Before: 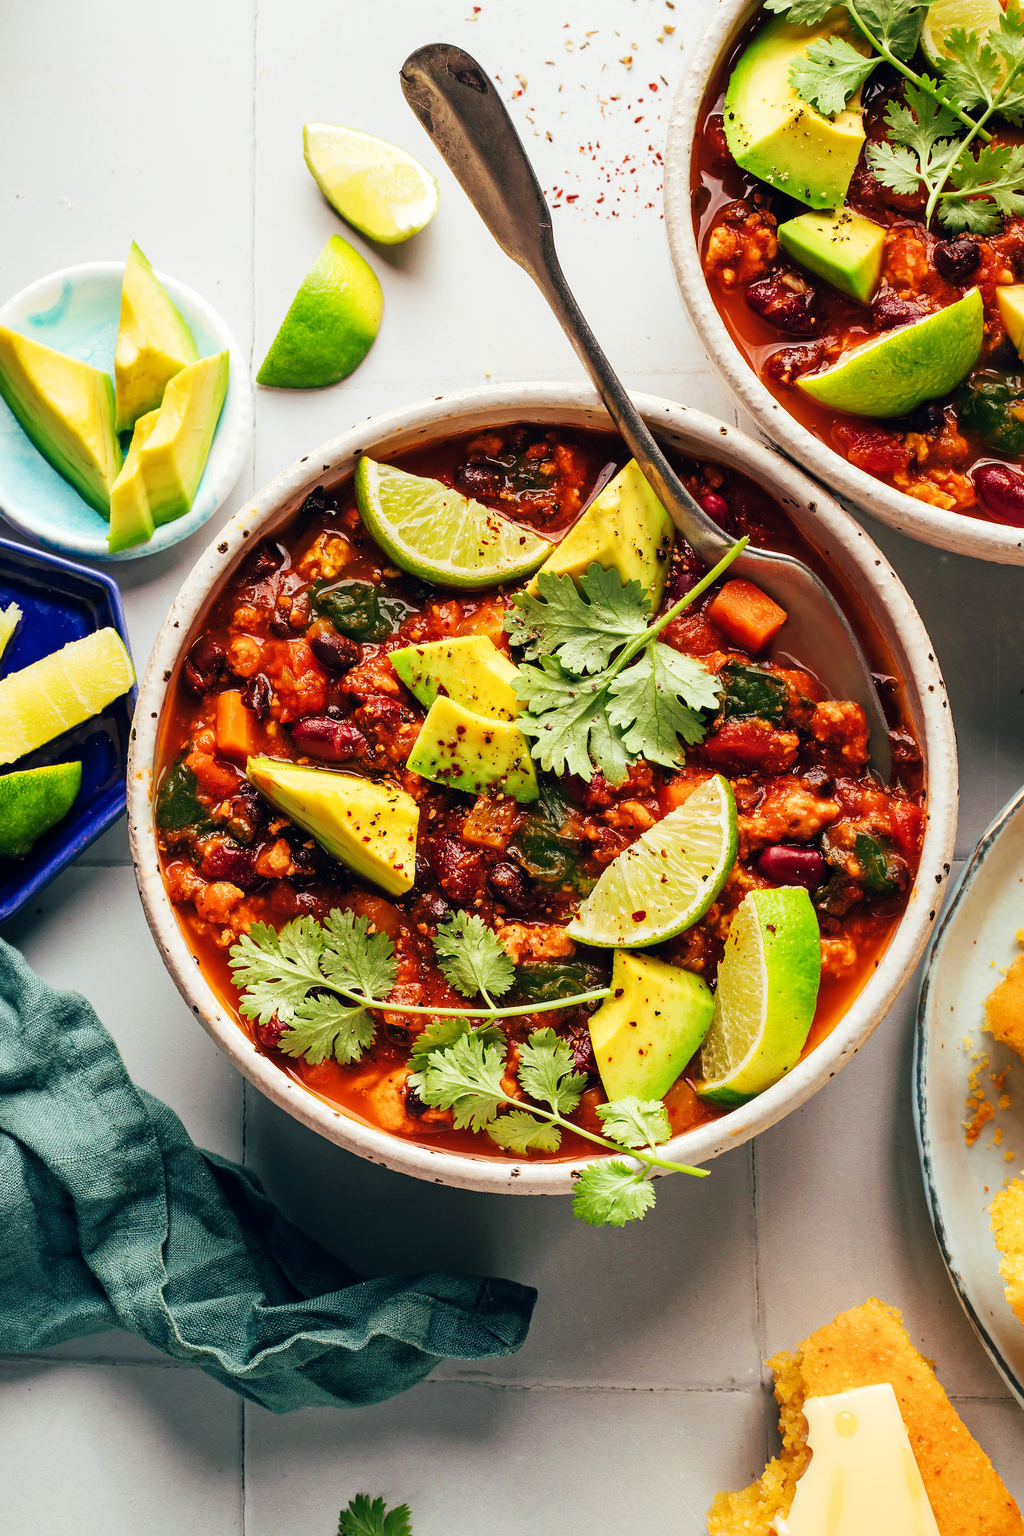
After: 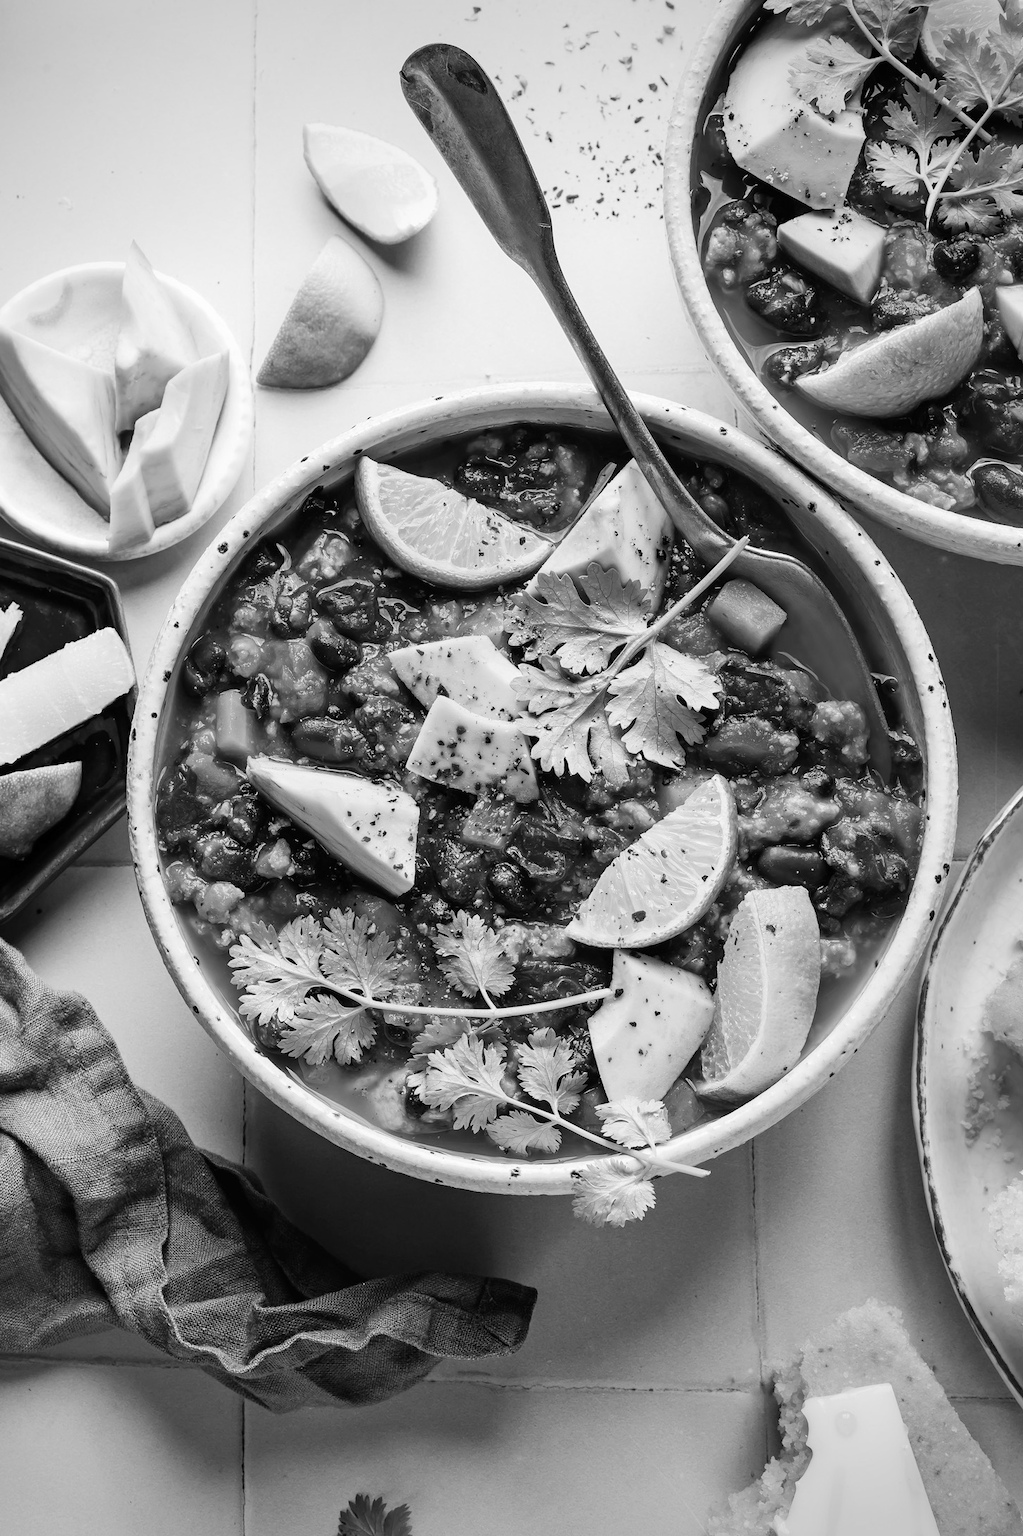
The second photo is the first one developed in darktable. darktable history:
vignetting: fall-off start 100%, brightness -0.282, width/height ratio 1.31
monochrome: on, module defaults
